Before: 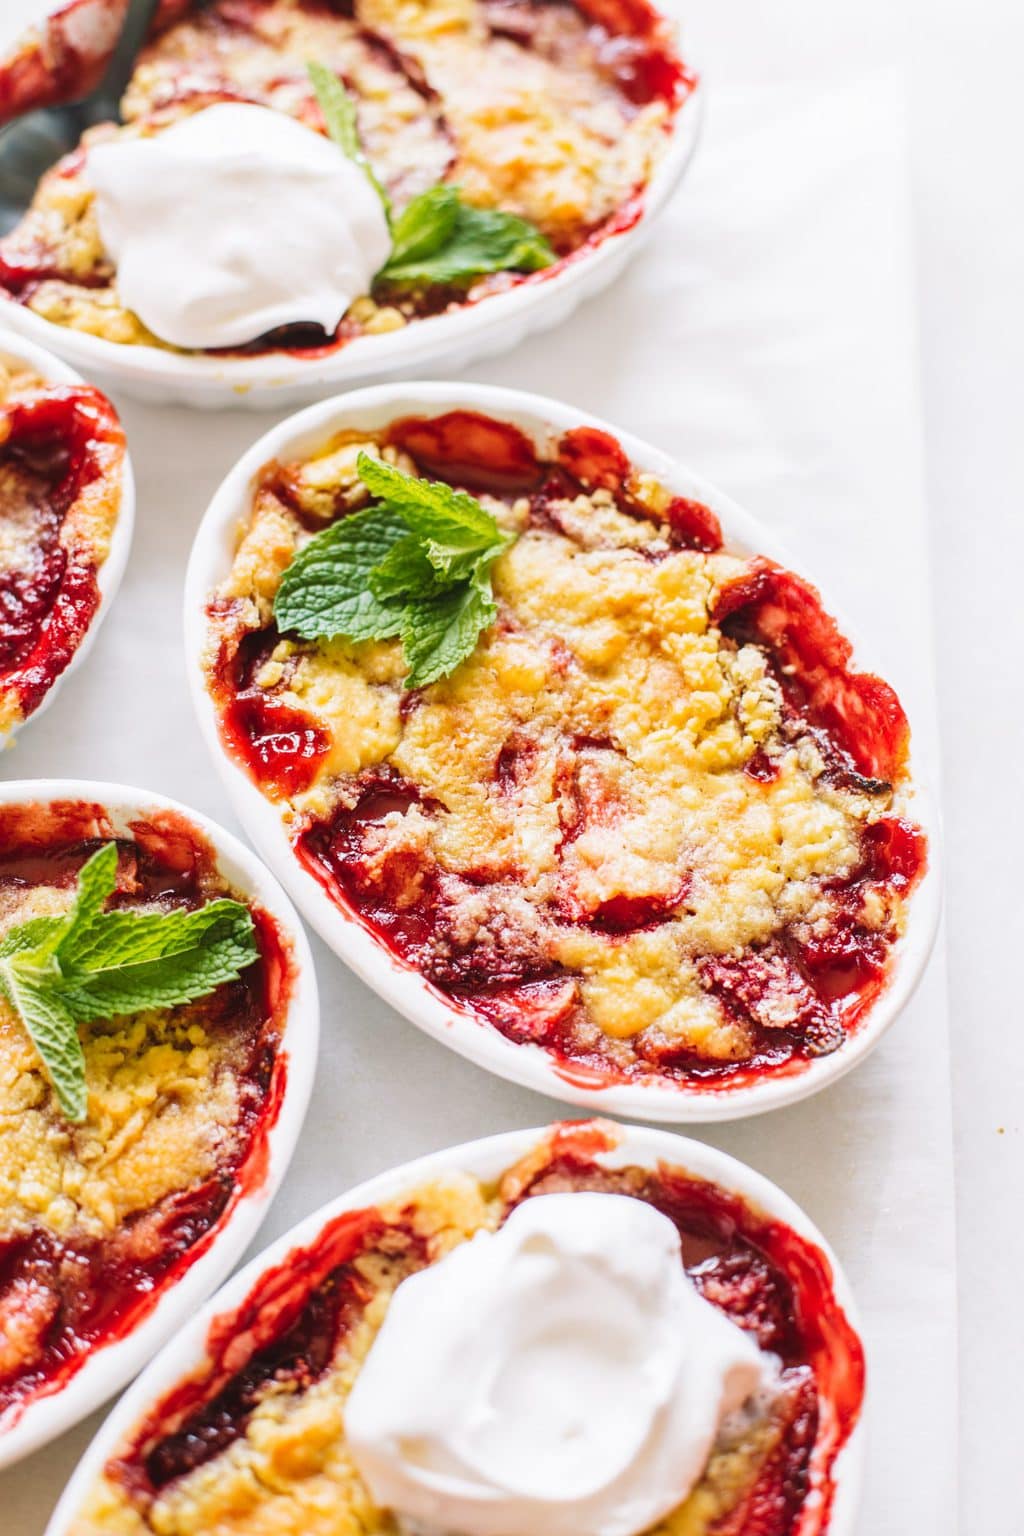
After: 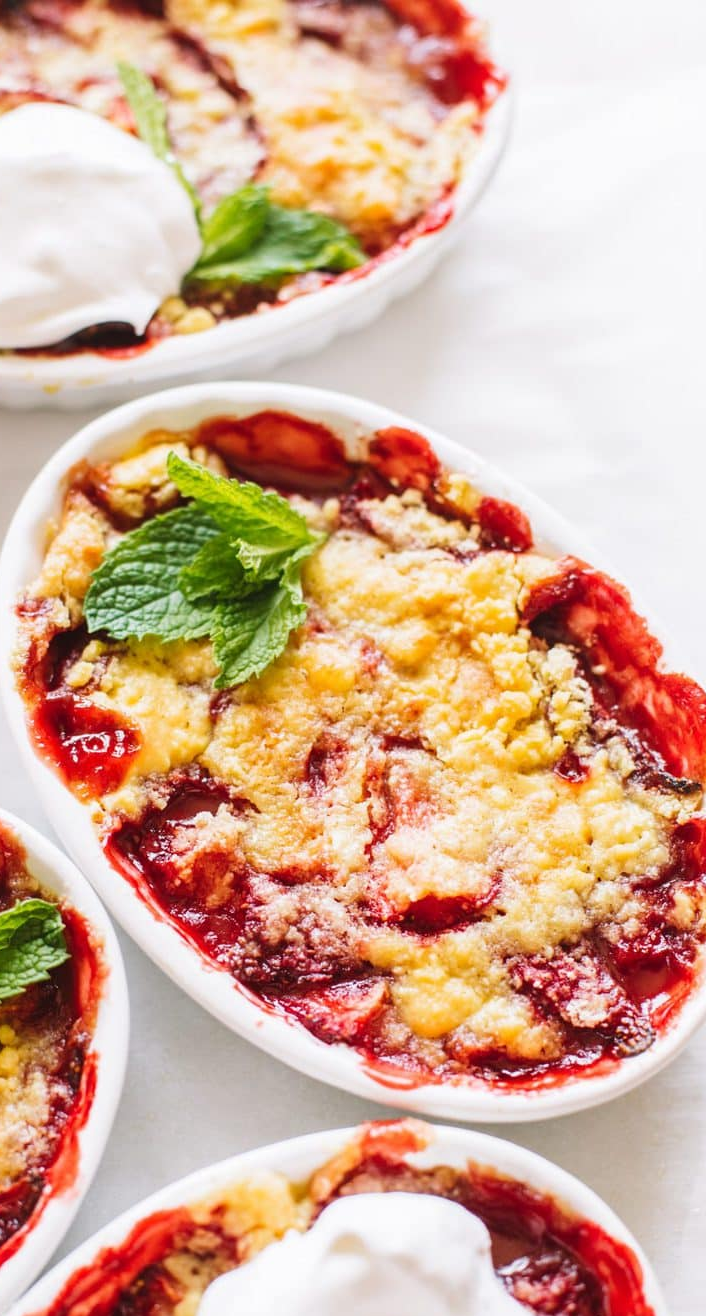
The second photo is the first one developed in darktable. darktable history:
crop: left 18.609%, right 12.362%, bottom 14.283%
